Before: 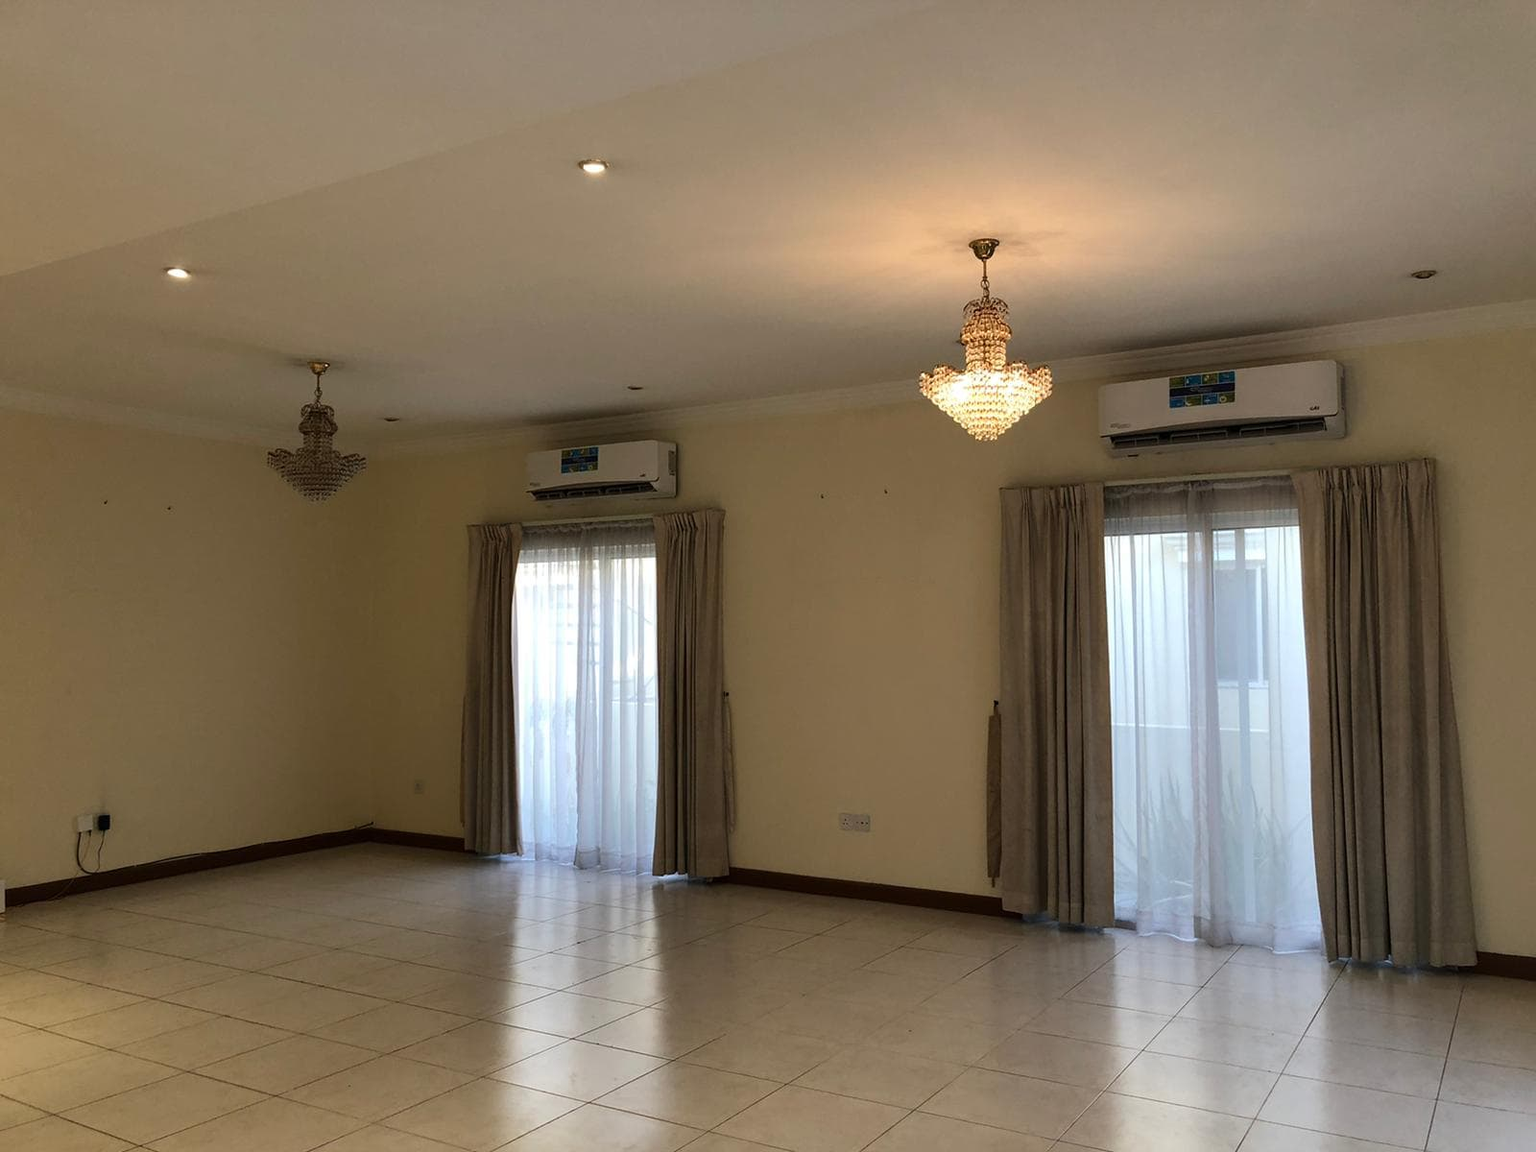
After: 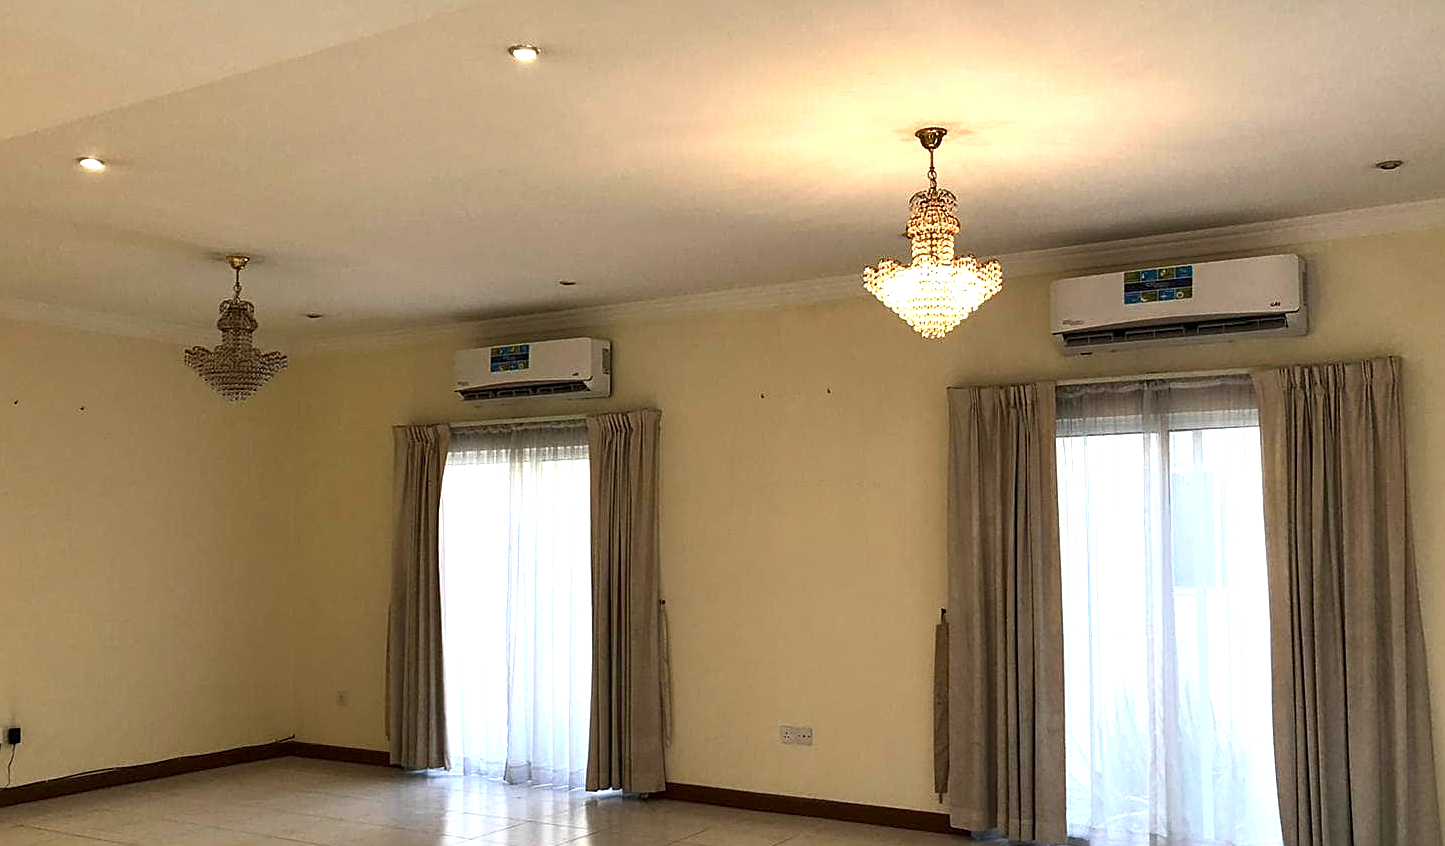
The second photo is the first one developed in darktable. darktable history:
exposure: black level correction 0.001, exposure 1.128 EV, compensate highlight preservation false
sharpen: on, module defaults
shadows and highlights: radius 263.13, soften with gaussian
crop: left 5.909%, top 10.121%, right 3.746%, bottom 19.364%
